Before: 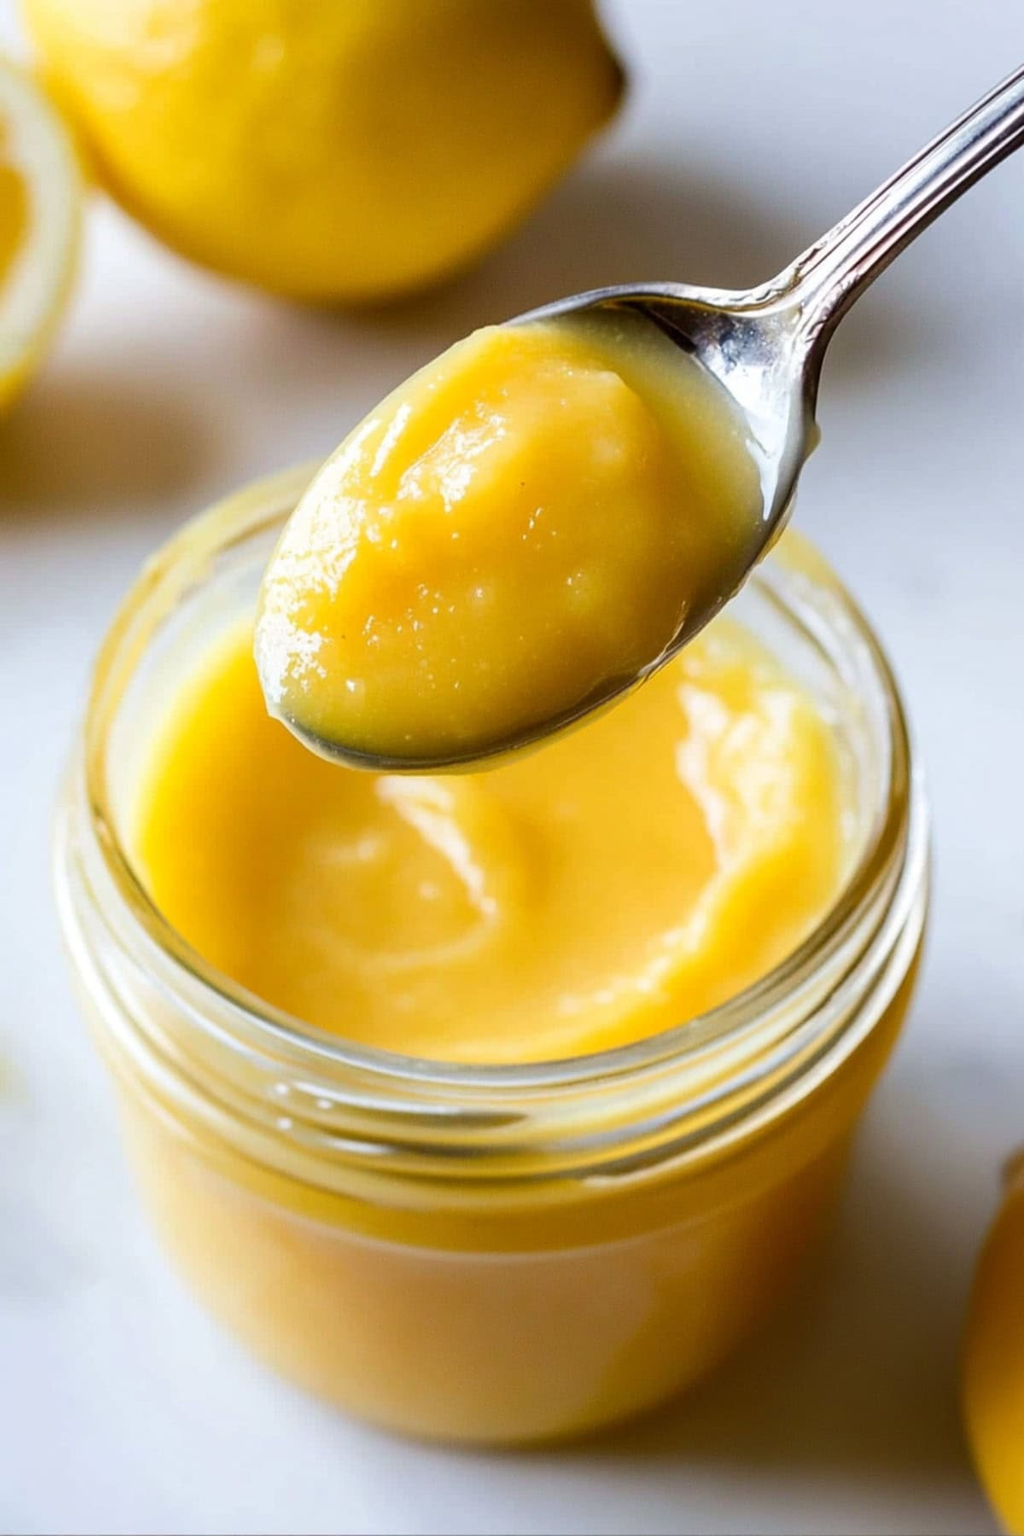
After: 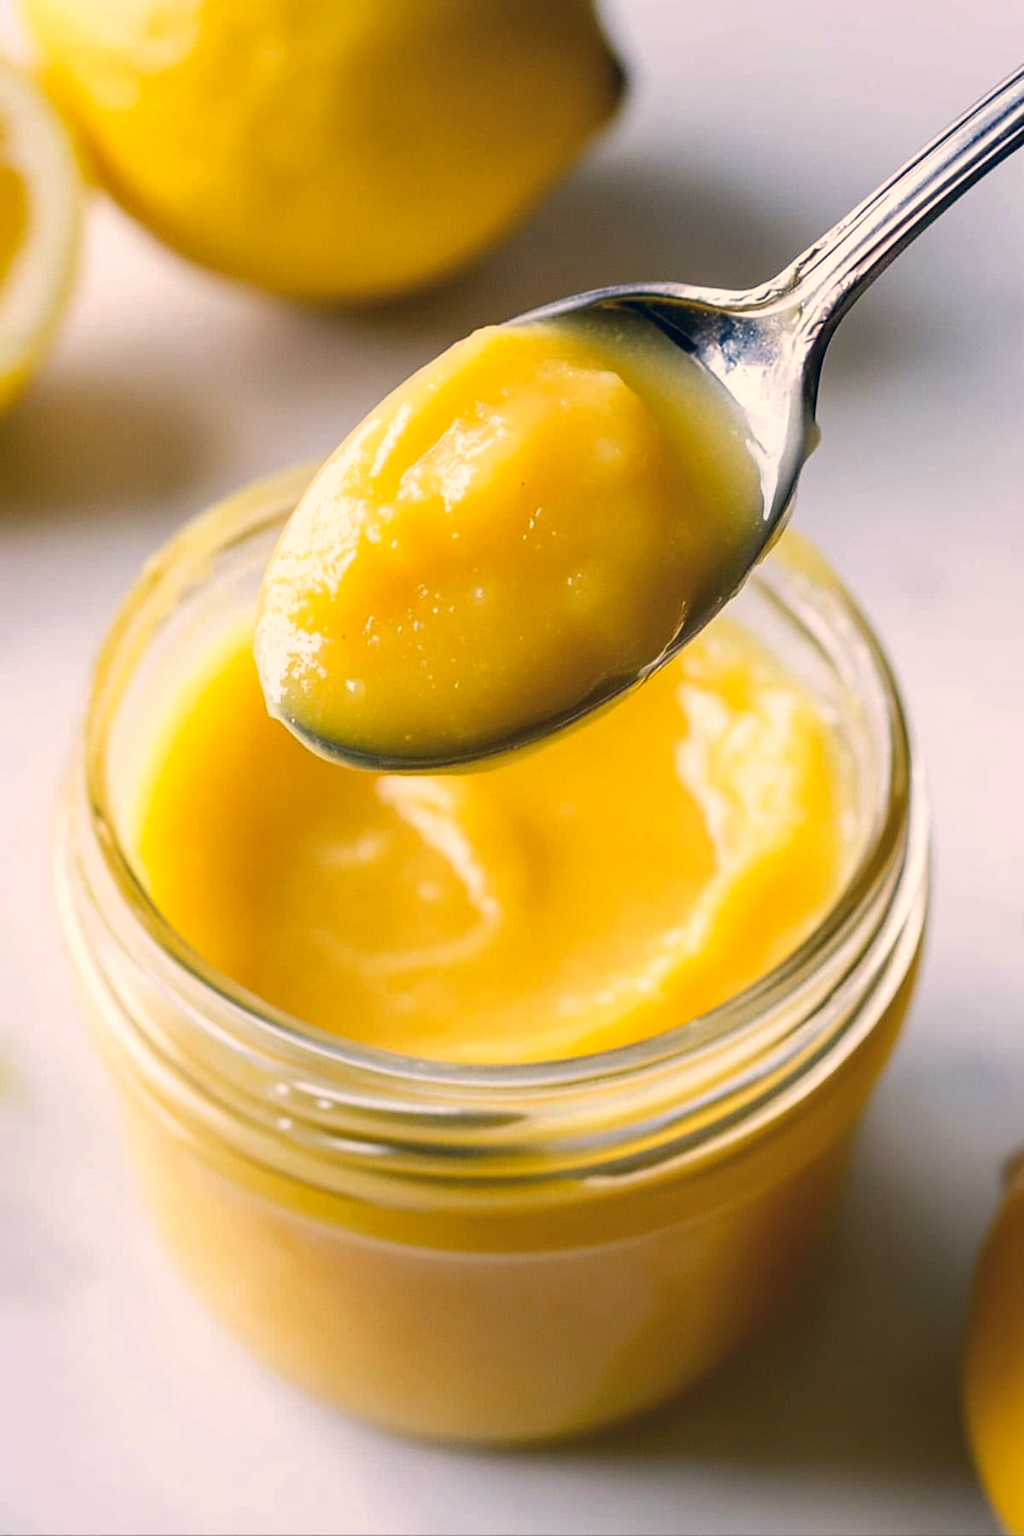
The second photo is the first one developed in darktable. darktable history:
sharpen: radius 1.012, threshold 1.04
color correction: highlights a* 10.32, highlights b* 14.06, shadows a* -9.73, shadows b* -15.04
